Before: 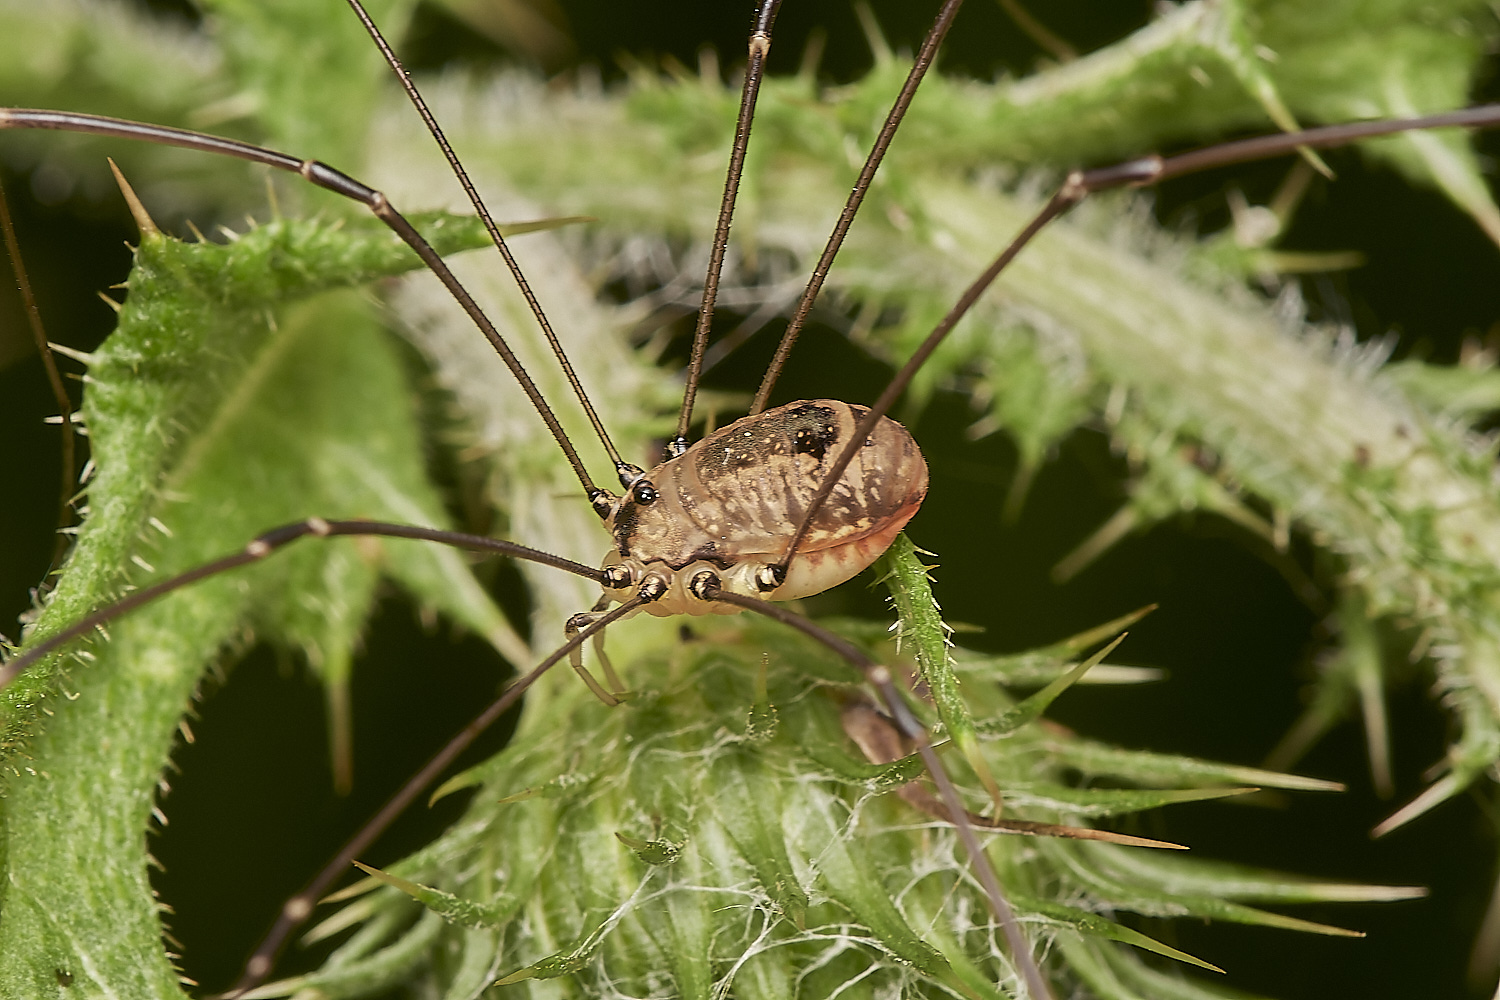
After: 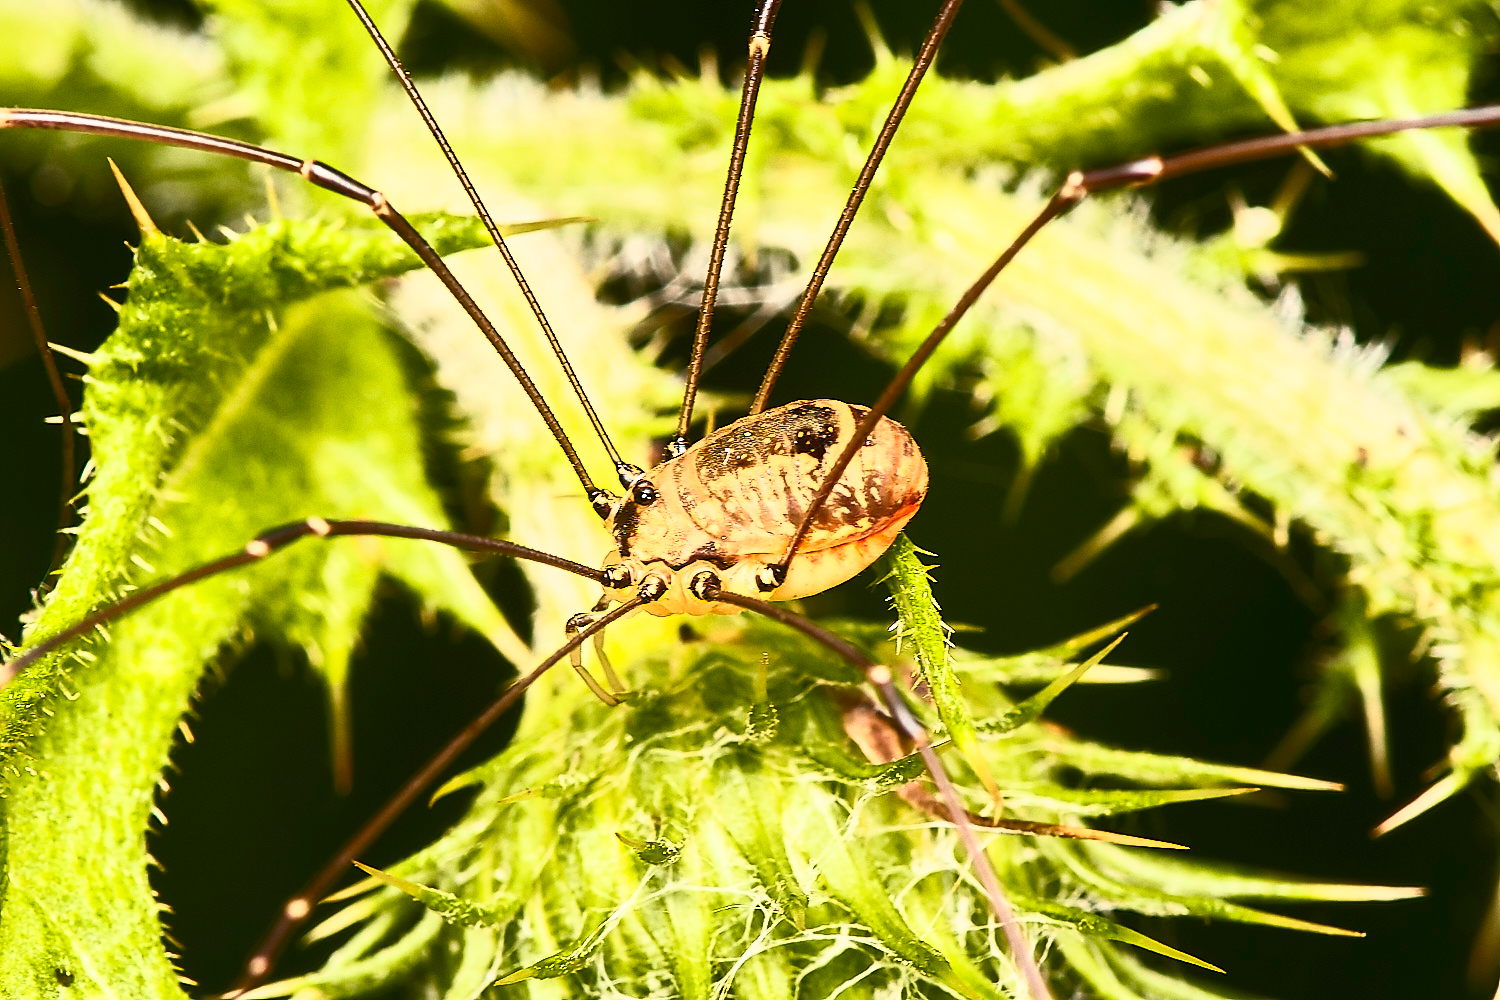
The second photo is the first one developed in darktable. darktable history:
contrast brightness saturation: contrast 0.83, brightness 0.59, saturation 0.59
color zones: curves: ch0 [(0.254, 0.492) (0.724, 0.62)]; ch1 [(0.25, 0.528) (0.719, 0.796)]; ch2 [(0, 0.472) (0.25, 0.5) (0.73, 0.184)]
